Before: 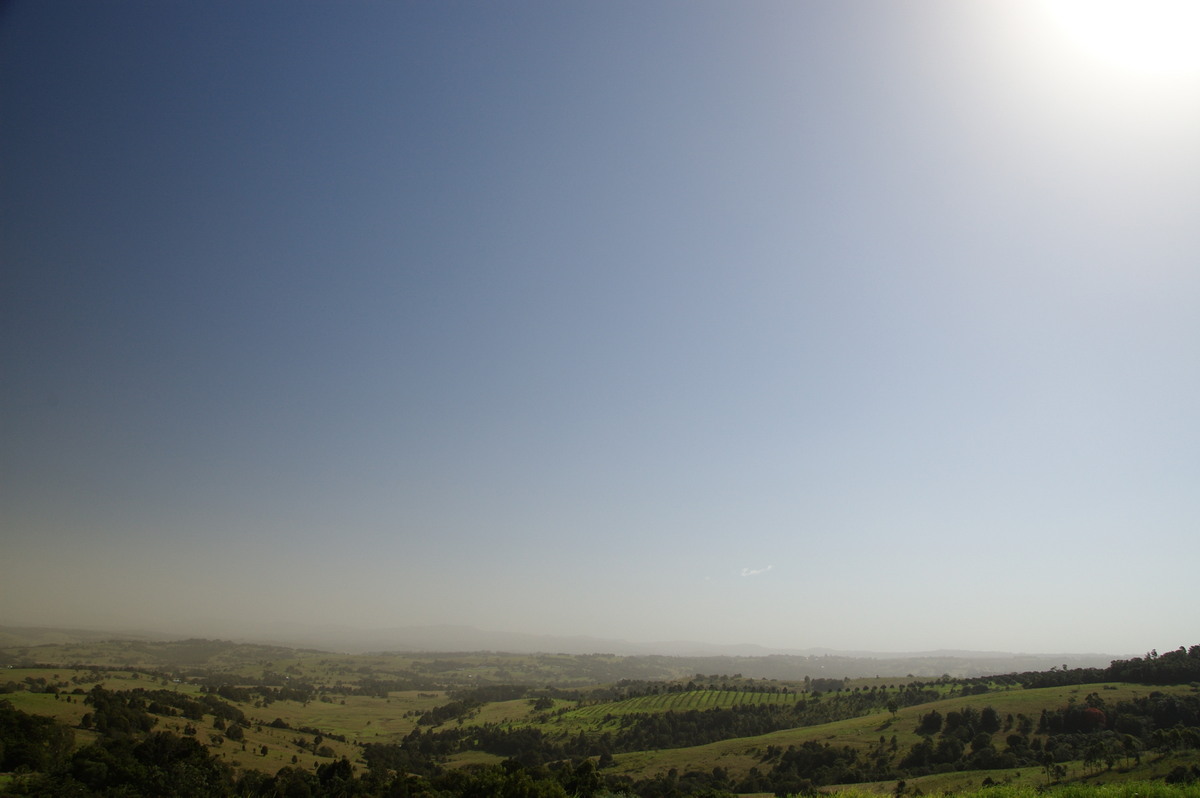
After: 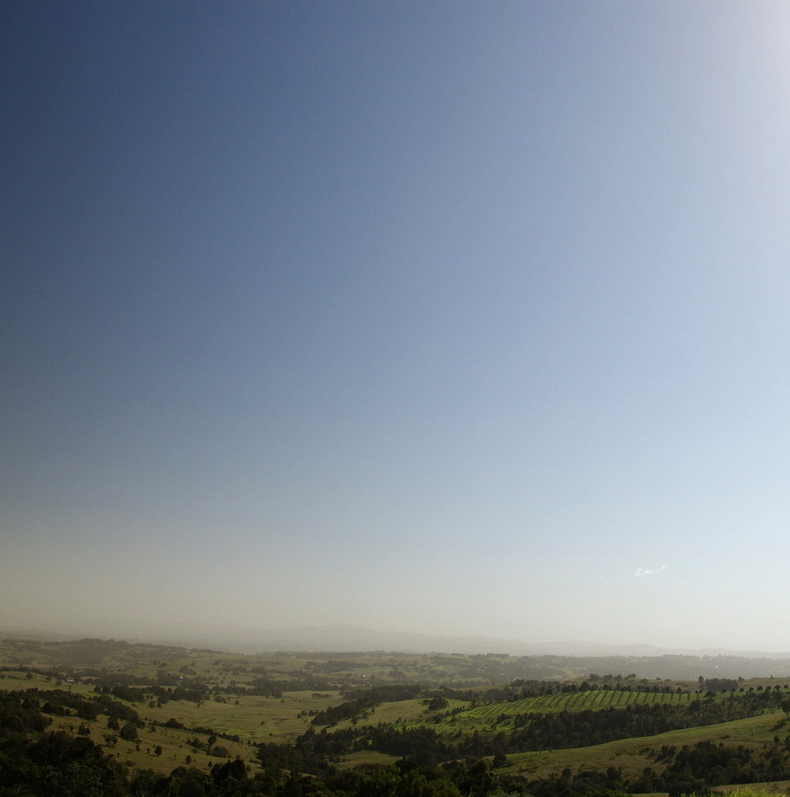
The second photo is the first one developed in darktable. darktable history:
crop and rotate: left 8.853%, right 25.313%
tone equalizer: -8 EV -0.408 EV, -7 EV -0.363 EV, -6 EV -0.307 EV, -5 EV -0.248 EV, -3 EV 0.189 EV, -2 EV 0.354 EV, -1 EV 0.375 EV, +0 EV 0.402 EV, edges refinement/feathering 500, mask exposure compensation -1.57 EV, preserve details no
